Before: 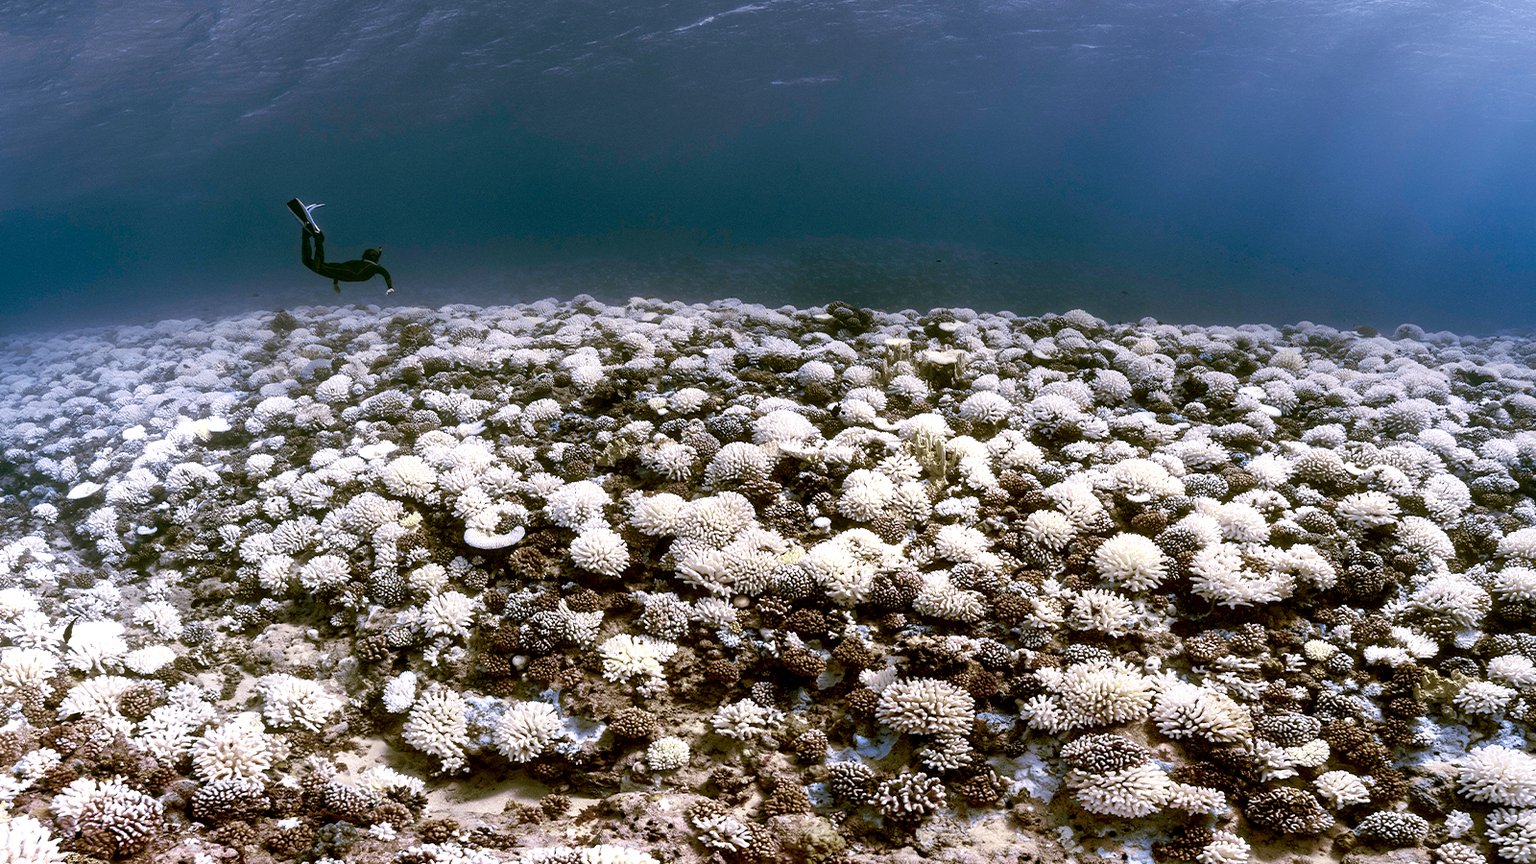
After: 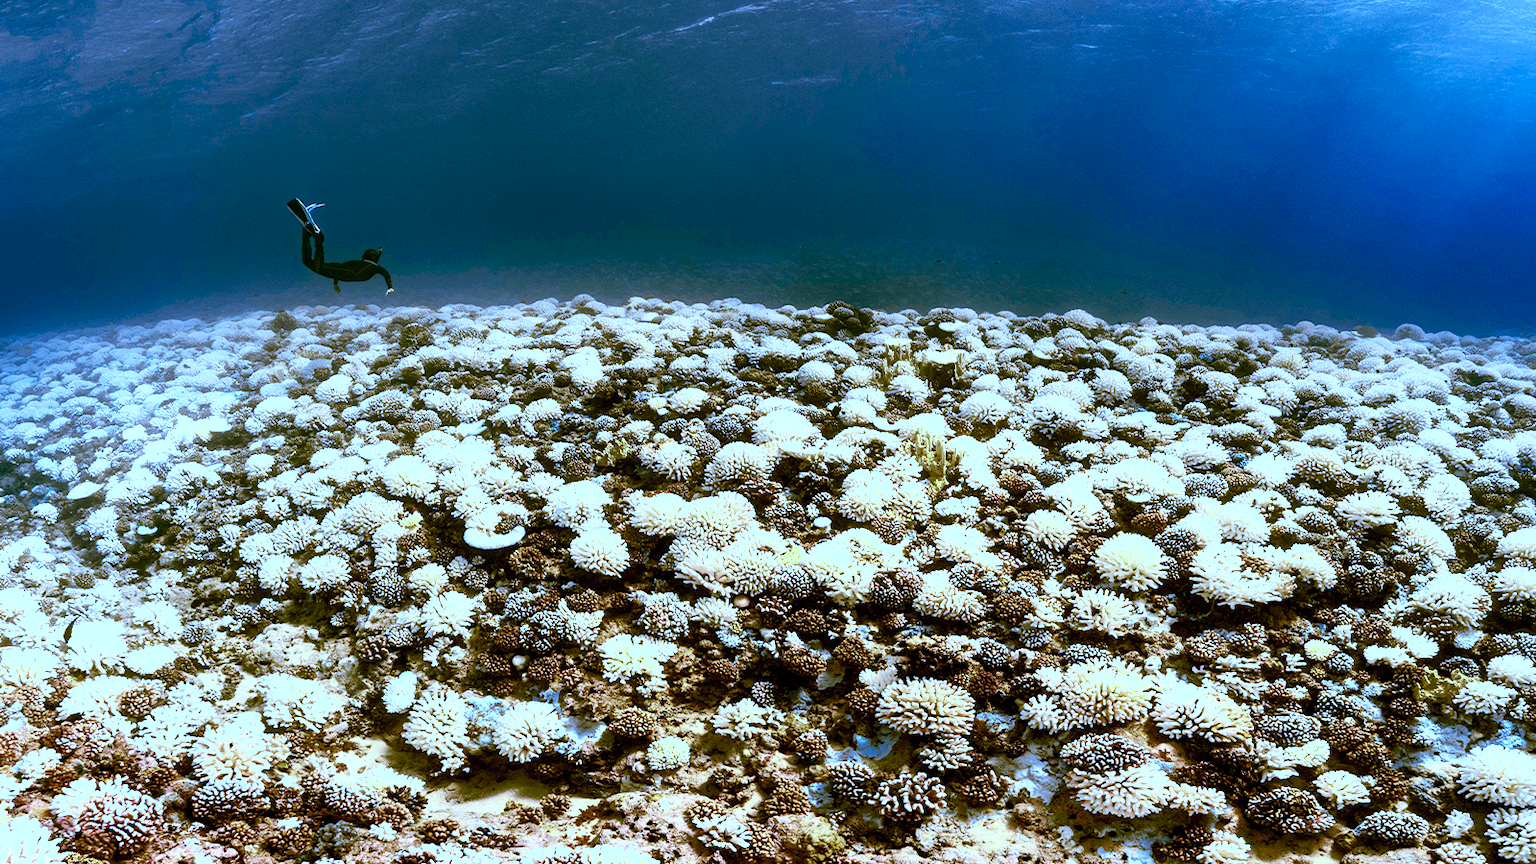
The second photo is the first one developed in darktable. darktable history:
color balance rgb: highlights gain › luminance 15.087%, highlights gain › chroma 3.984%, highlights gain › hue 211.76°, perceptual saturation grading › global saturation 24.988%, saturation formula JzAzBz (2021)
contrast brightness saturation: contrast 0.2, brightness 0.17, saturation 0.225
